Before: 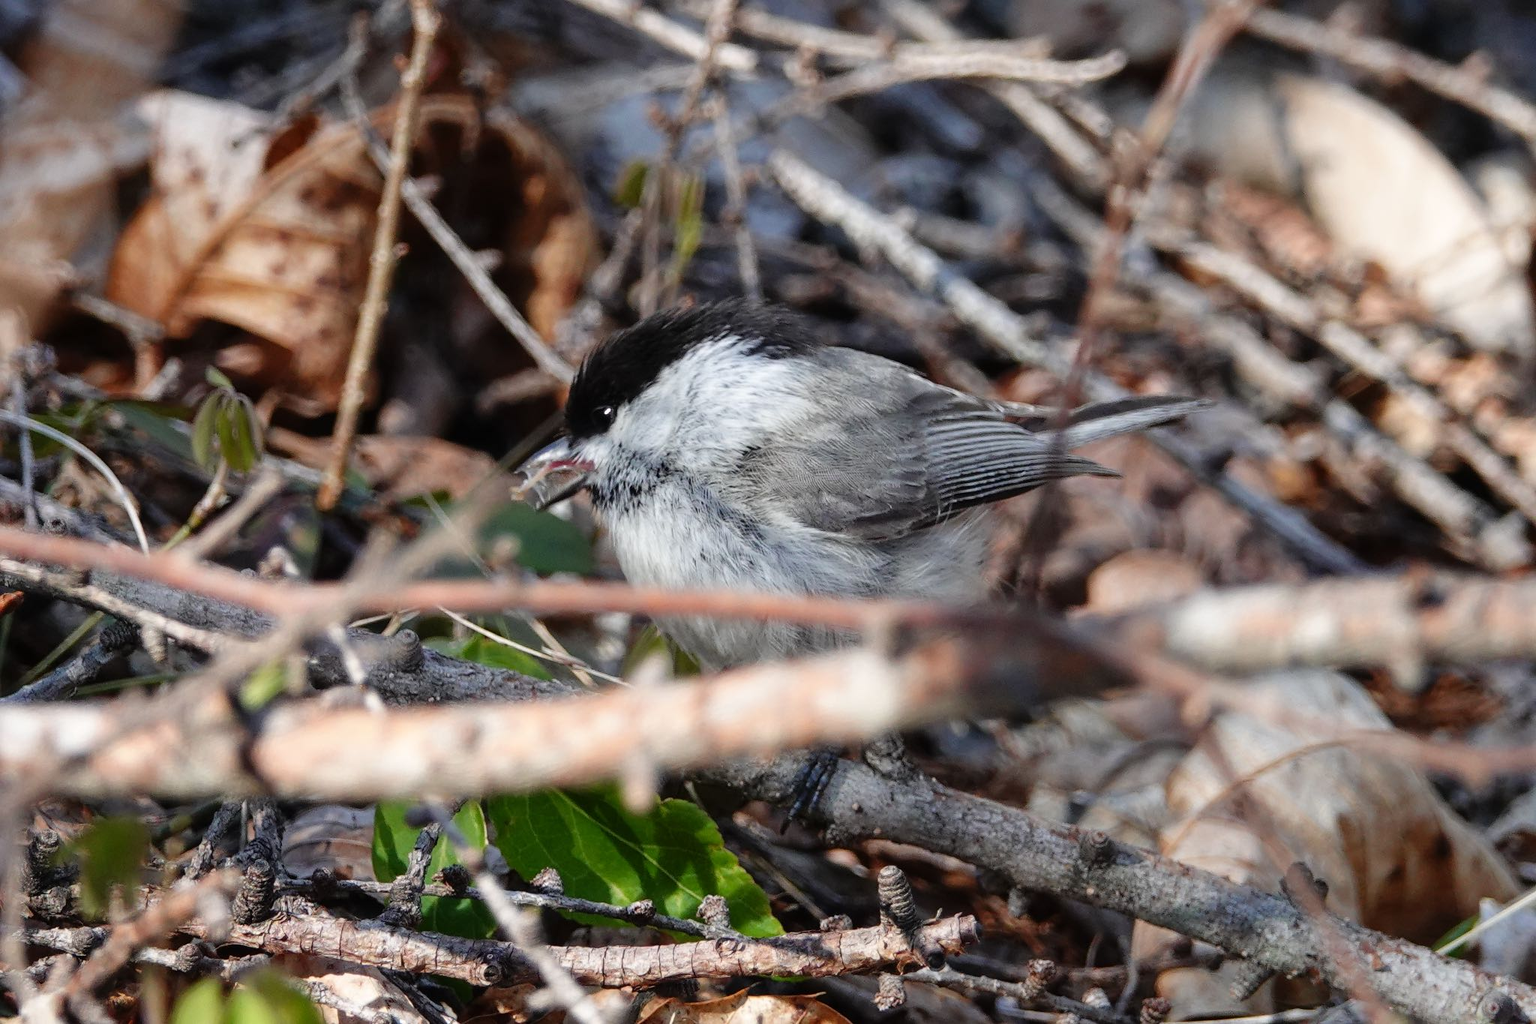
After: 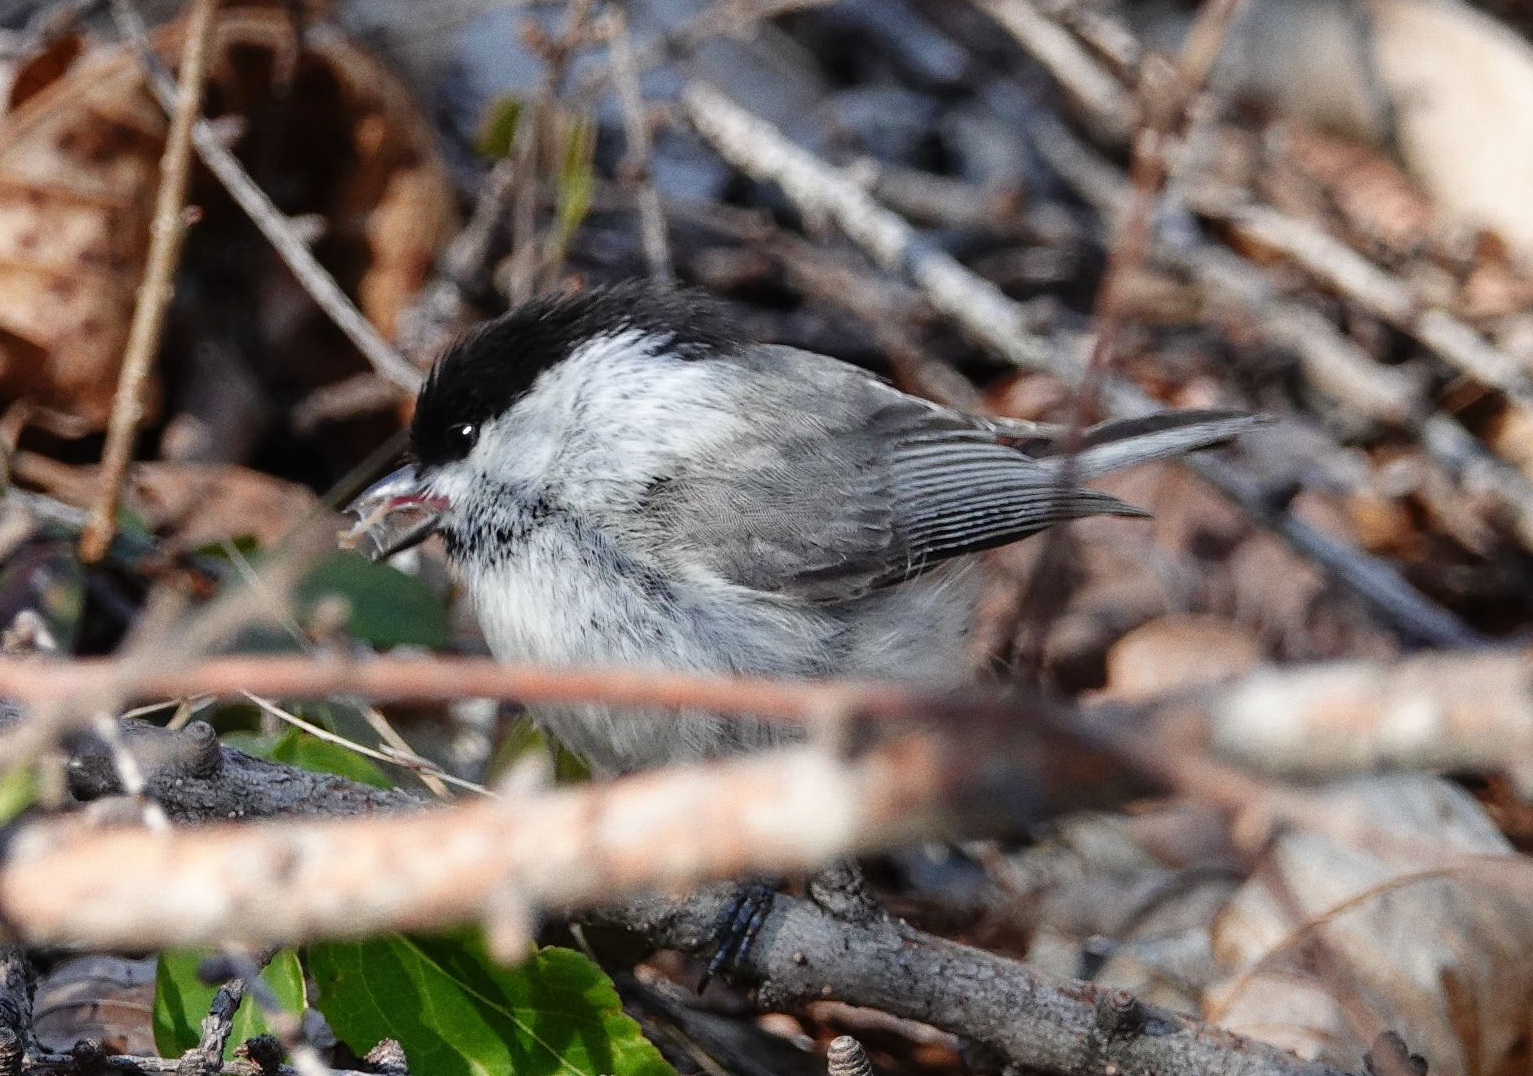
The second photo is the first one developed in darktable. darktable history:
crop: left 16.768%, top 8.653%, right 8.362%, bottom 12.485%
grain: on, module defaults
